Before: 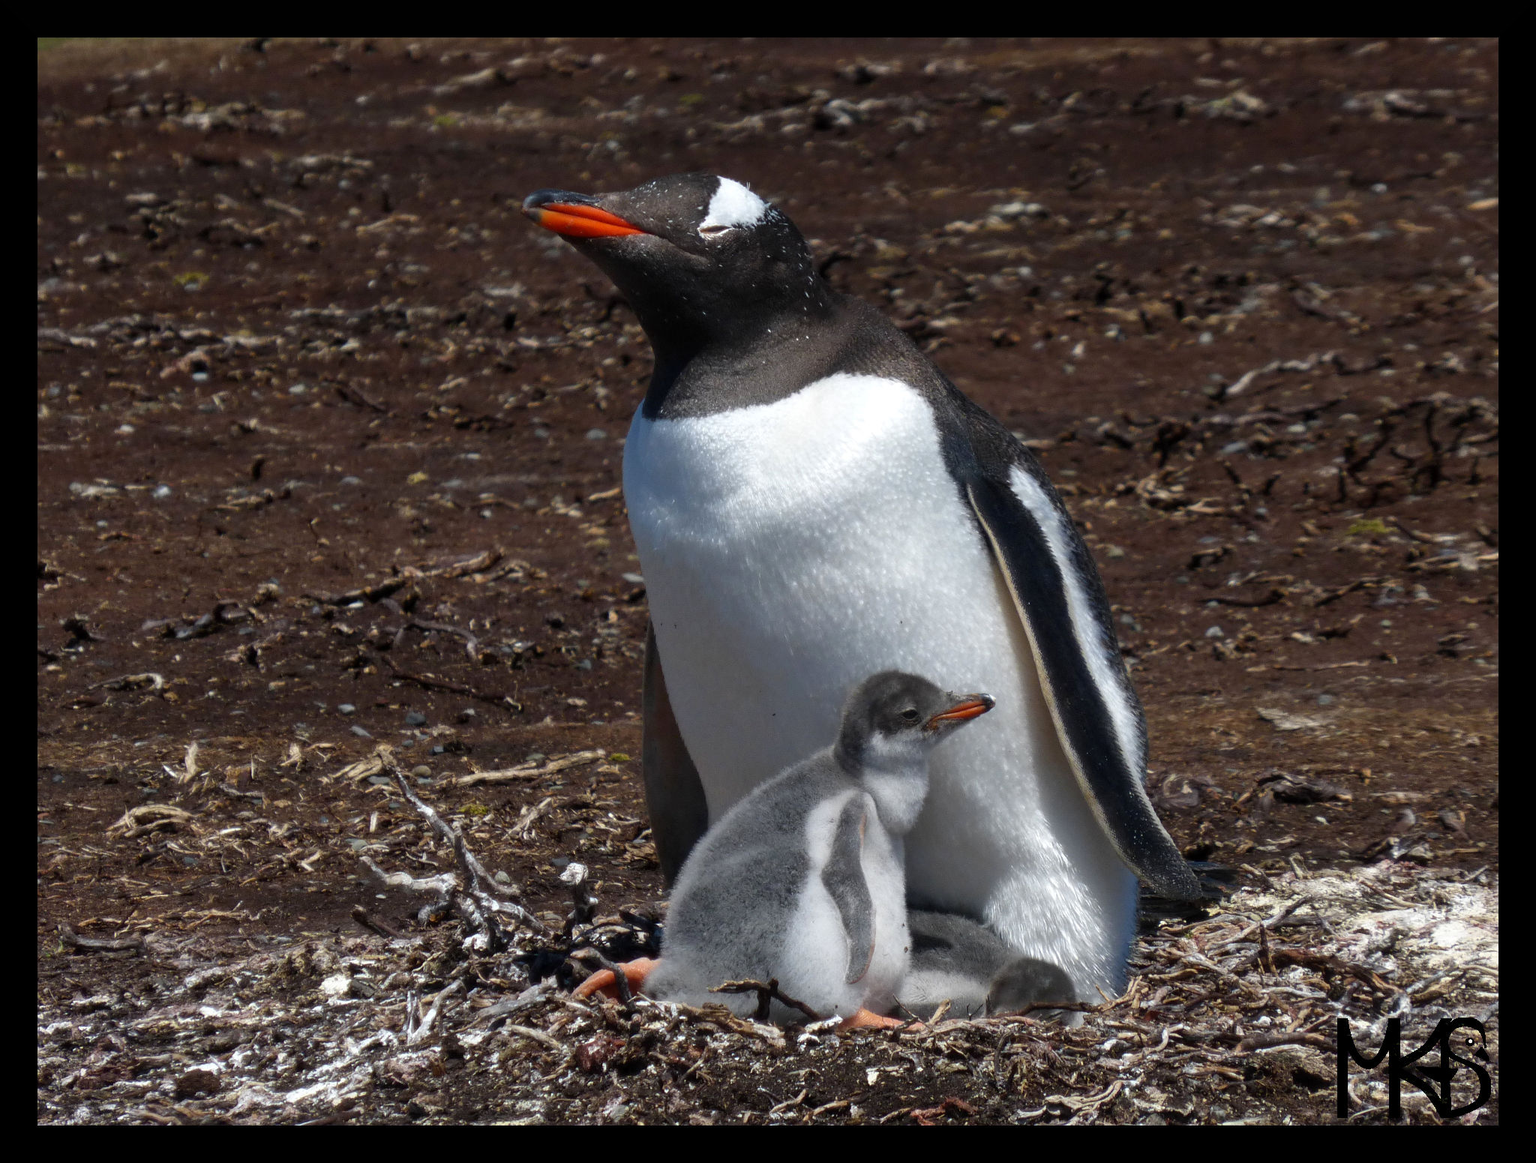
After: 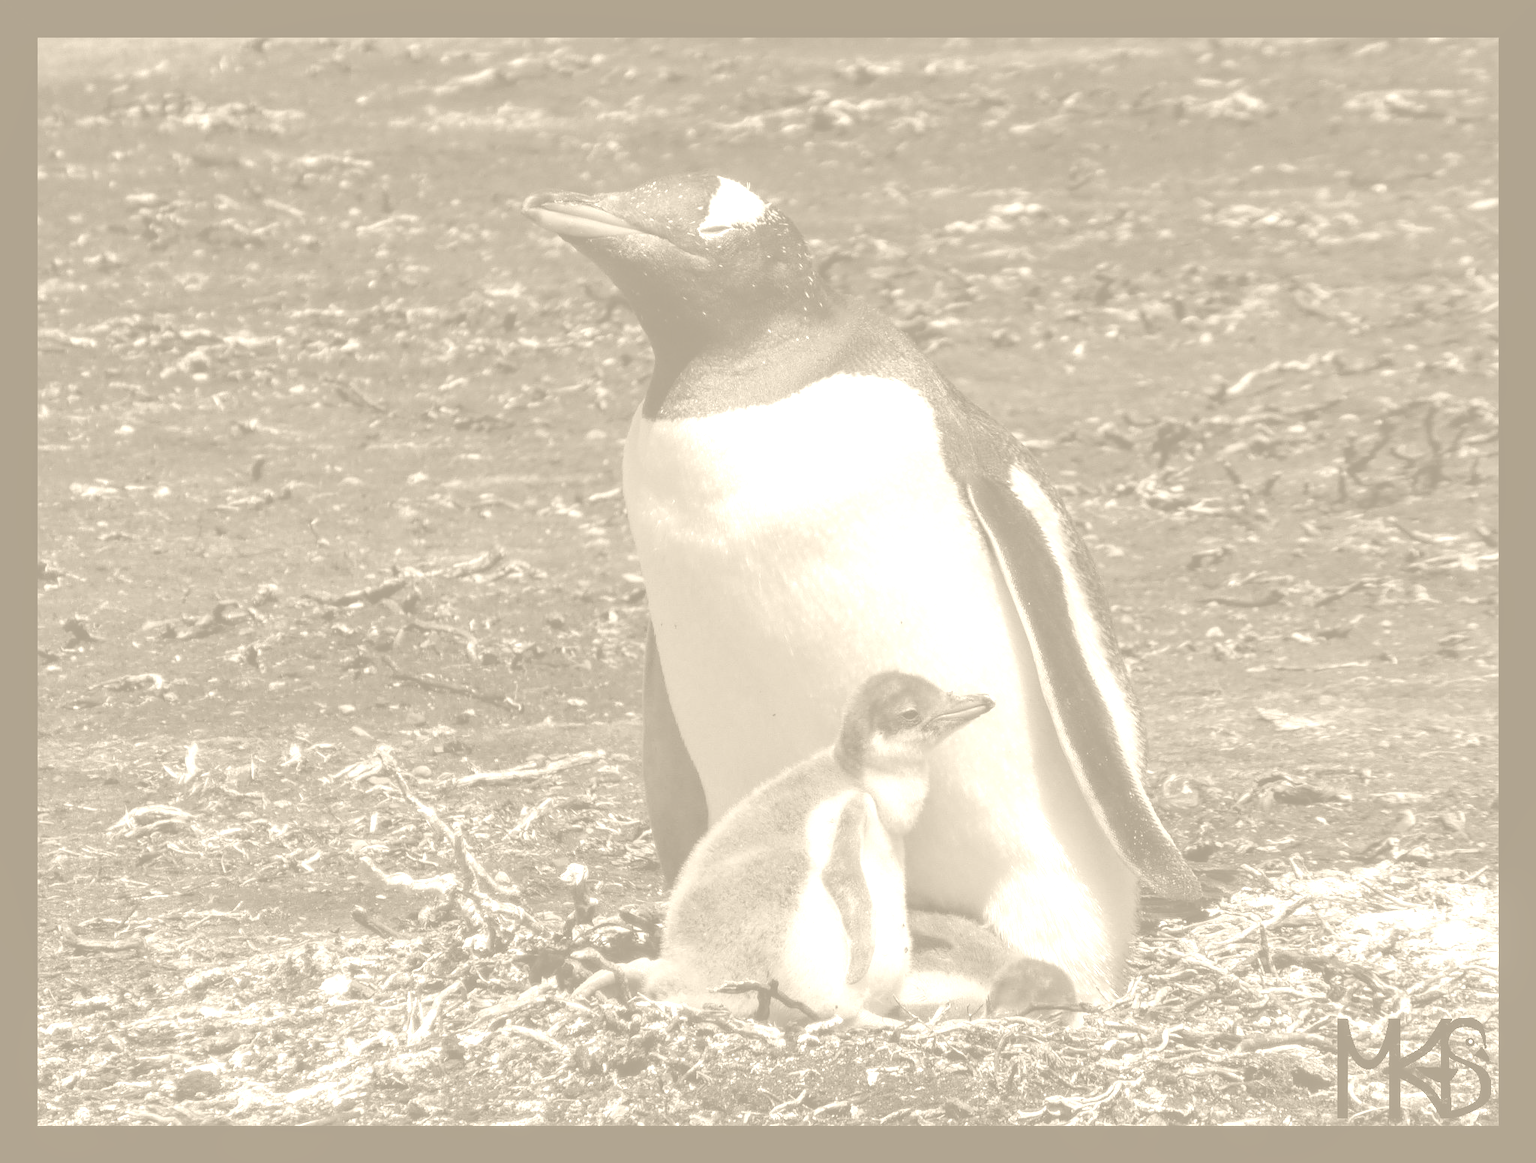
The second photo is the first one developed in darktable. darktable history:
local contrast: on, module defaults
color calibration: illuminant as shot in camera, x 0.358, y 0.373, temperature 4628.91 K
colorize: hue 36°, saturation 71%, lightness 80.79%
color balance rgb: global vibrance 20%
